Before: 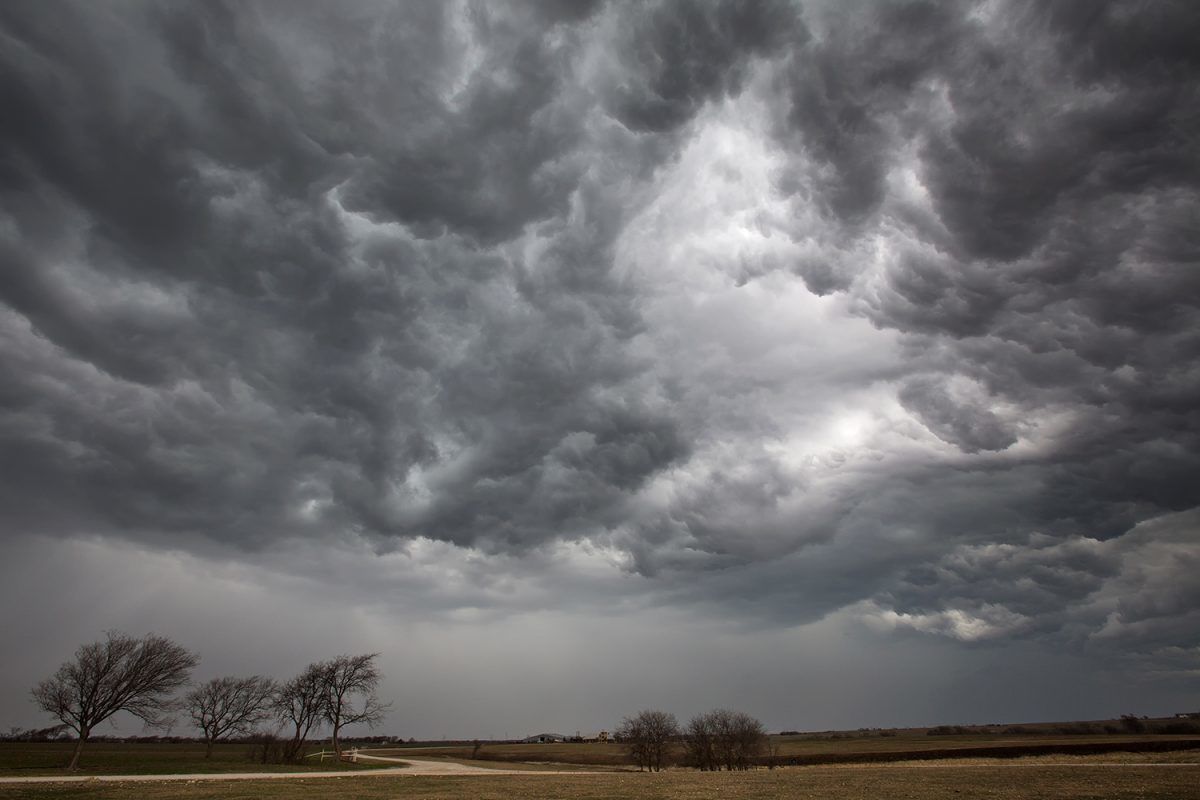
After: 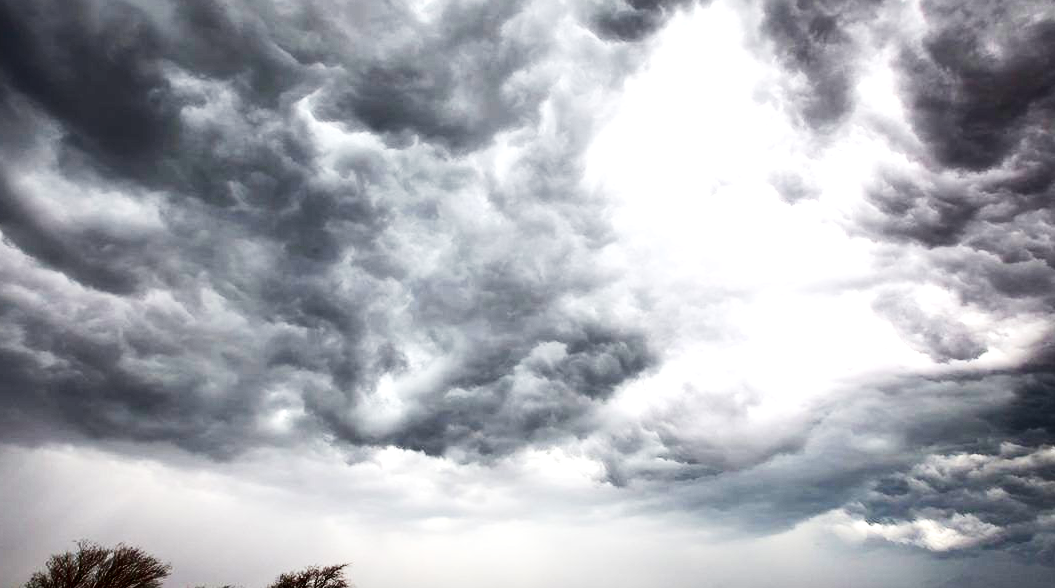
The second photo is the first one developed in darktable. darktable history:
shadows and highlights: shadows 30.86, highlights 0, soften with gaussian
exposure: exposure 0.2 EV, compensate highlight preservation false
levels: levels [0, 0.474, 0.947]
contrast brightness saturation: contrast 0.19, brightness -0.24, saturation 0.11
base curve: curves: ch0 [(0, 0) (0.007, 0.004) (0.027, 0.03) (0.046, 0.07) (0.207, 0.54) (0.442, 0.872) (0.673, 0.972) (1, 1)], preserve colors none
crop and rotate: left 2.425%, top 11.305%, right 9.6%, bottom 15.08%
